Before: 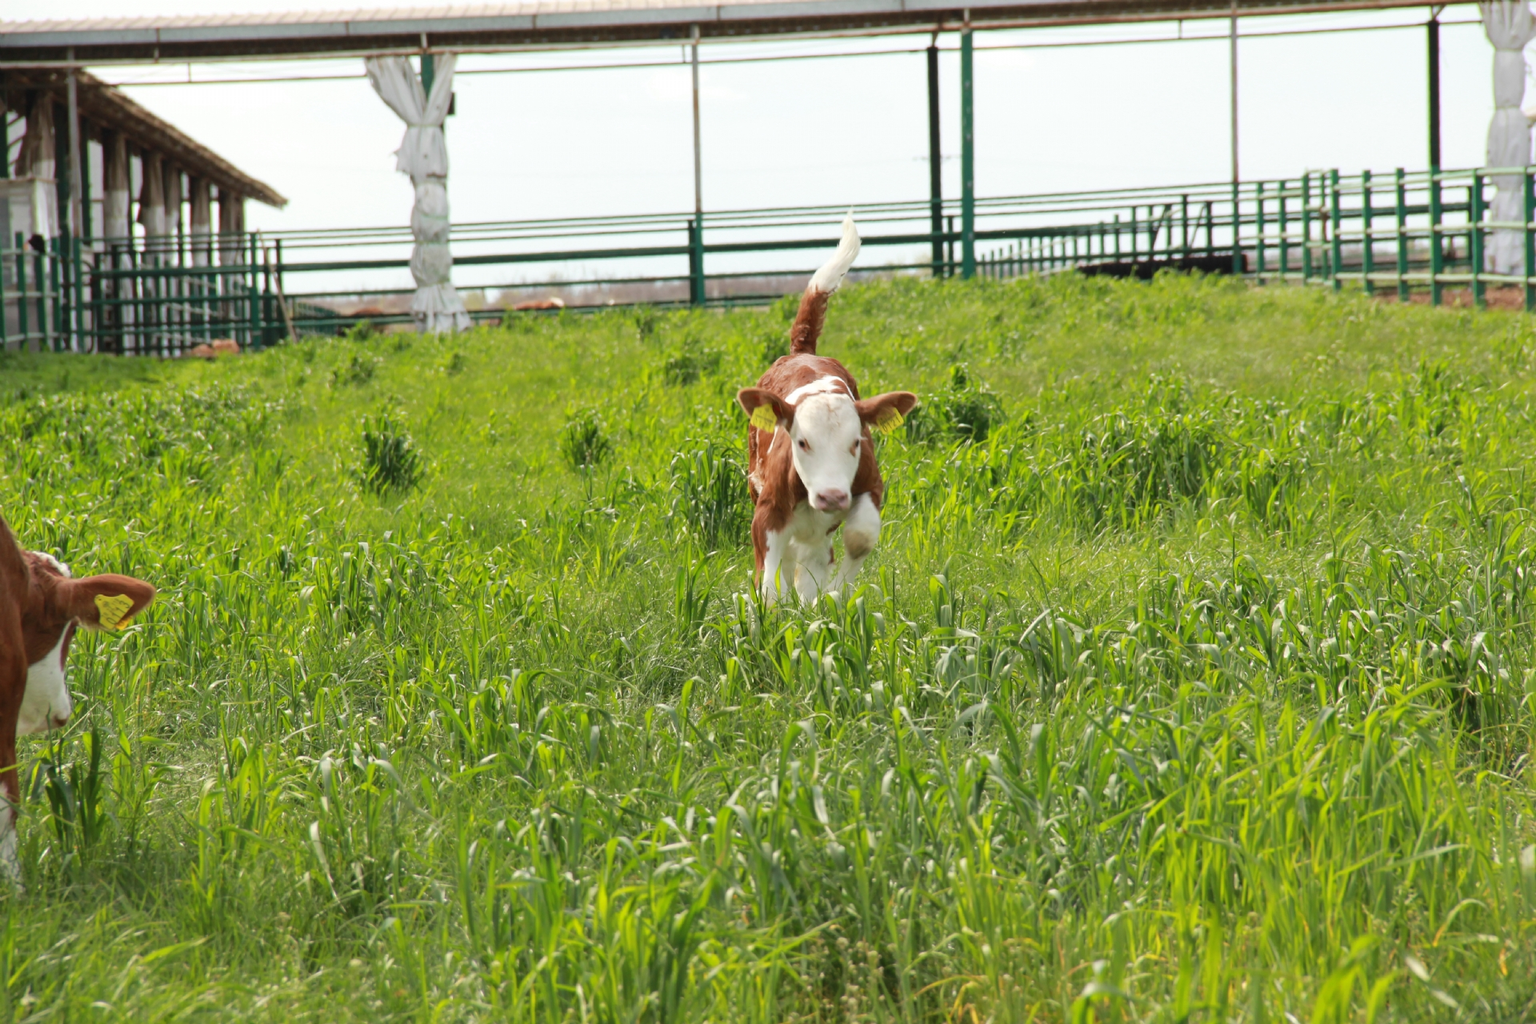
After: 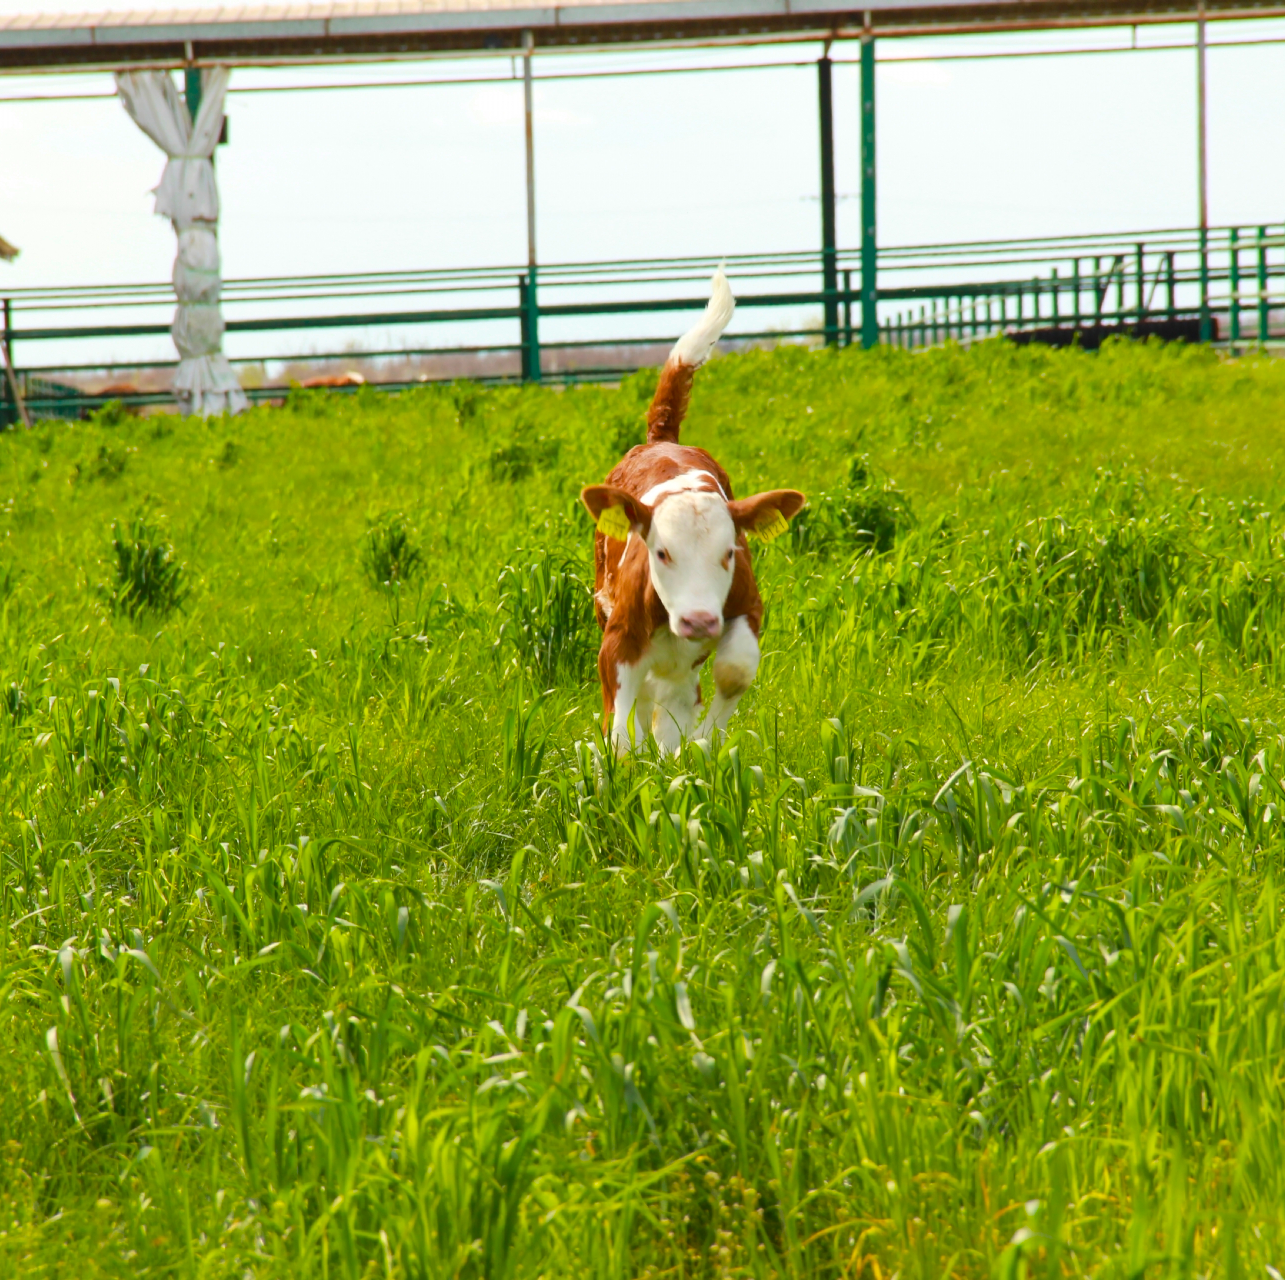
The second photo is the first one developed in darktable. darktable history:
crop and rotate: left 17.797%, right 15.269%
color balance rgb: shadows fall-off 299.665%, white fulcrum 2 EV, highlights fall-off 299.996%, perceptual saturation grading › global saturation 19.272%, mask middle-gray fulcrum 99.613%, global vibrance 50.812%, contrast gray fulcrum 38.233%
